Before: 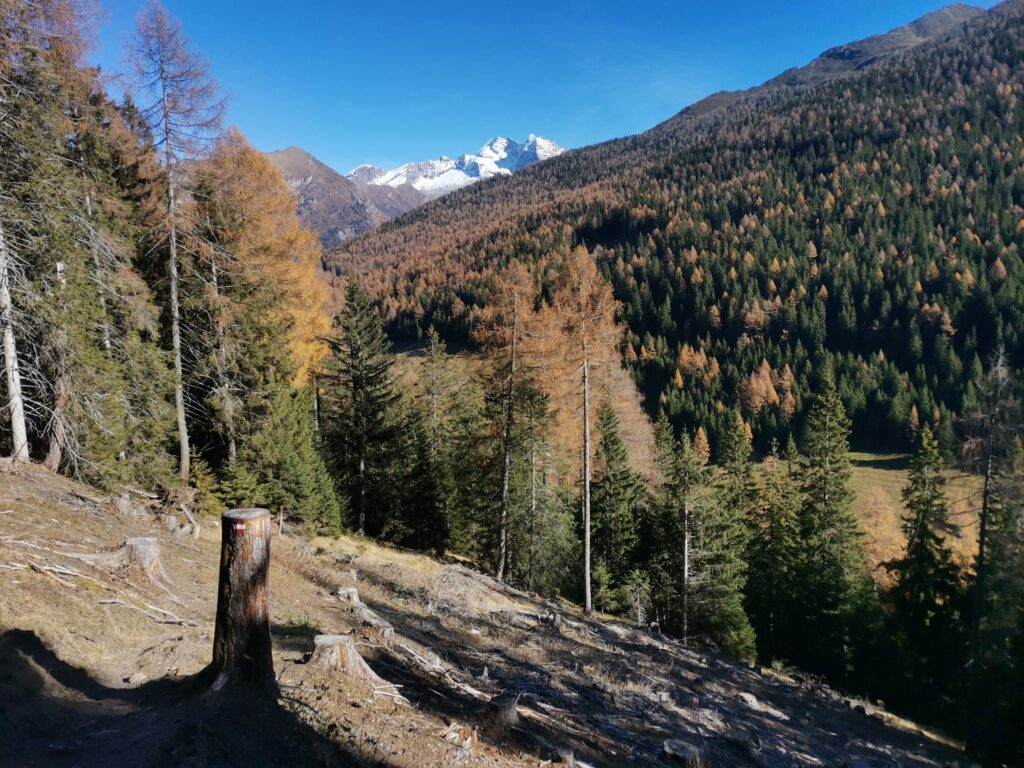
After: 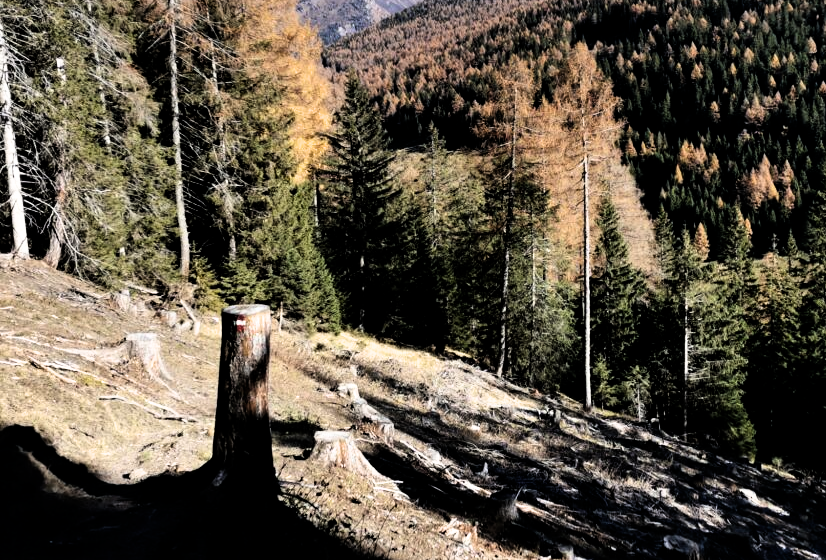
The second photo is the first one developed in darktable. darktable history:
tone equalizer: -8 EV -0.747 EV, -7 EV -0.678 EV, -6 EV -0.624 EV, -5 EV -0.367 EV, -3 EV 0.4 EV, -2 EV 0.6 EV, -1 EV 0.694 EV, +0 EV 0.738 EV, edges refinement/feathering 500, mask exposure compensation -1.57 EV, preserve details no
crop: top 26.564%, right 17.98%
filmic rgb: black relative exposure -8.72 EV, white relative exposure 2.68 EV, target black luminance 0%, target white luminance 99.95%, hardness 6.27, latitude 75.05%, contrast 1.317, highlights saturation mix -6.49%, iterations of high-quality reconstruction 0
